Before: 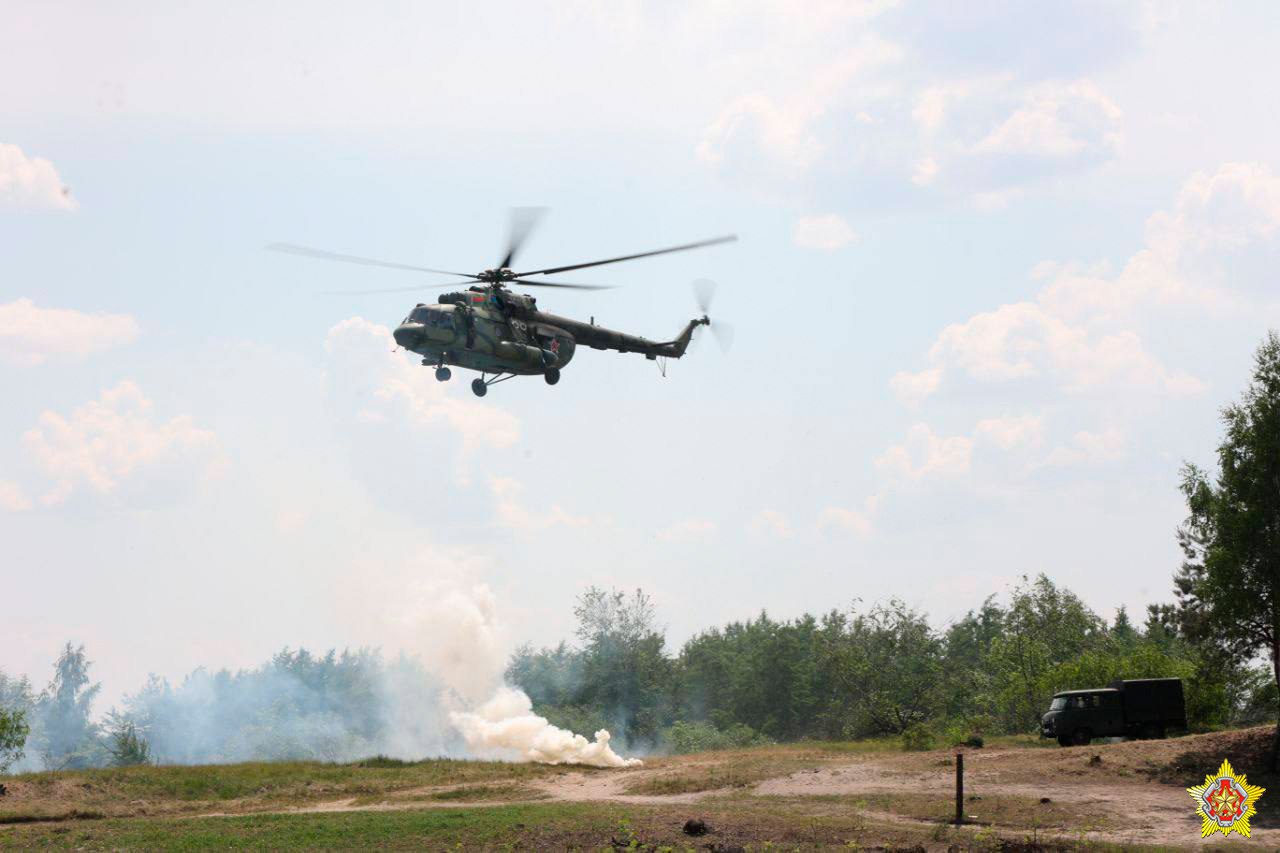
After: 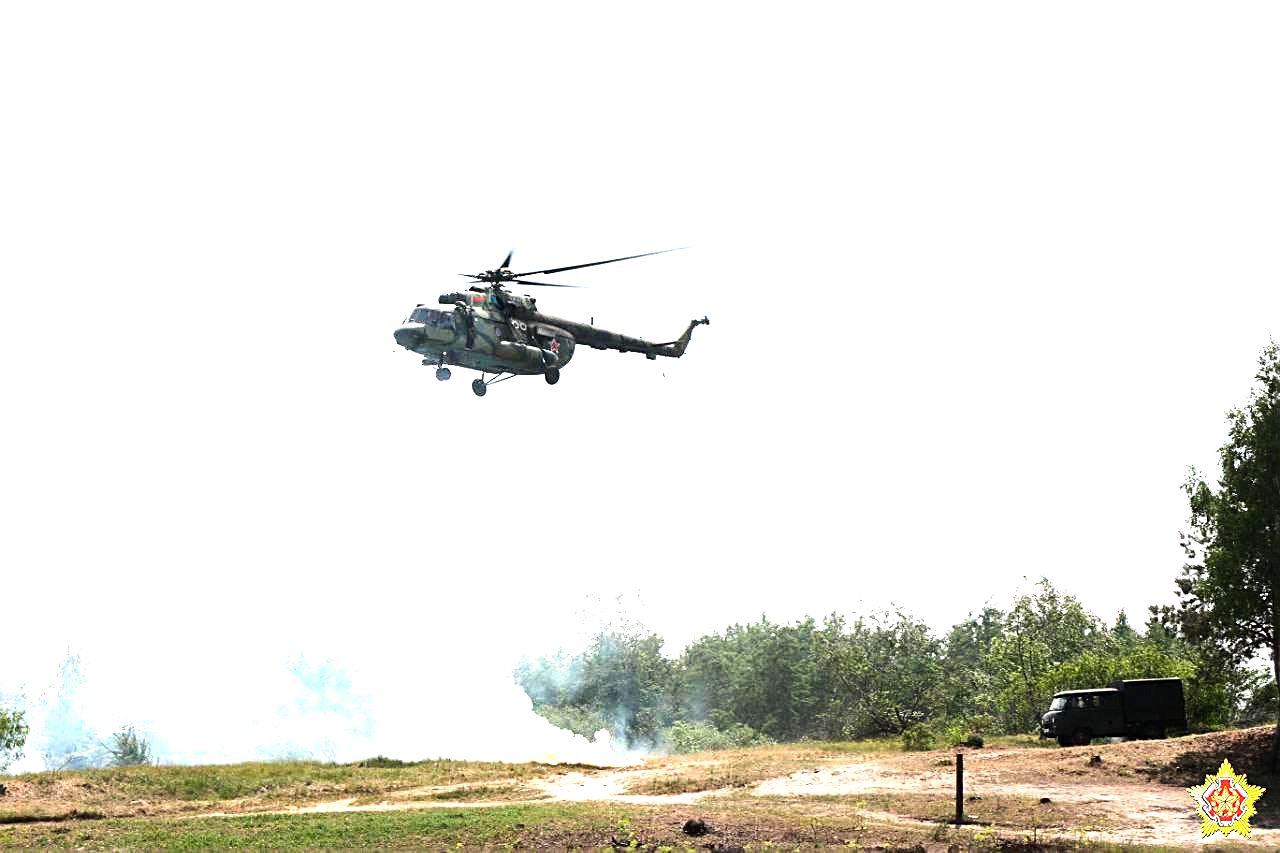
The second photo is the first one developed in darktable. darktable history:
tone equalizer: -8 EV -0.75 EV, -7 EV -0.7 EV, -6 EV -0.6 EV, -5 EV -0.4 EV, -3 EV 0.4 EV, -2 EV 0.6 EV, -1 EV 0.7 EV, +0 EV 0.75 EV, edges refinement/feathering 500, mask exposure compensation -1.57 EV, preserve details no
sharpen: on, module defaults
exposure: black level correction 0, exposure 1 EV, compensate exposure bias true, compensate highlight preservation false
